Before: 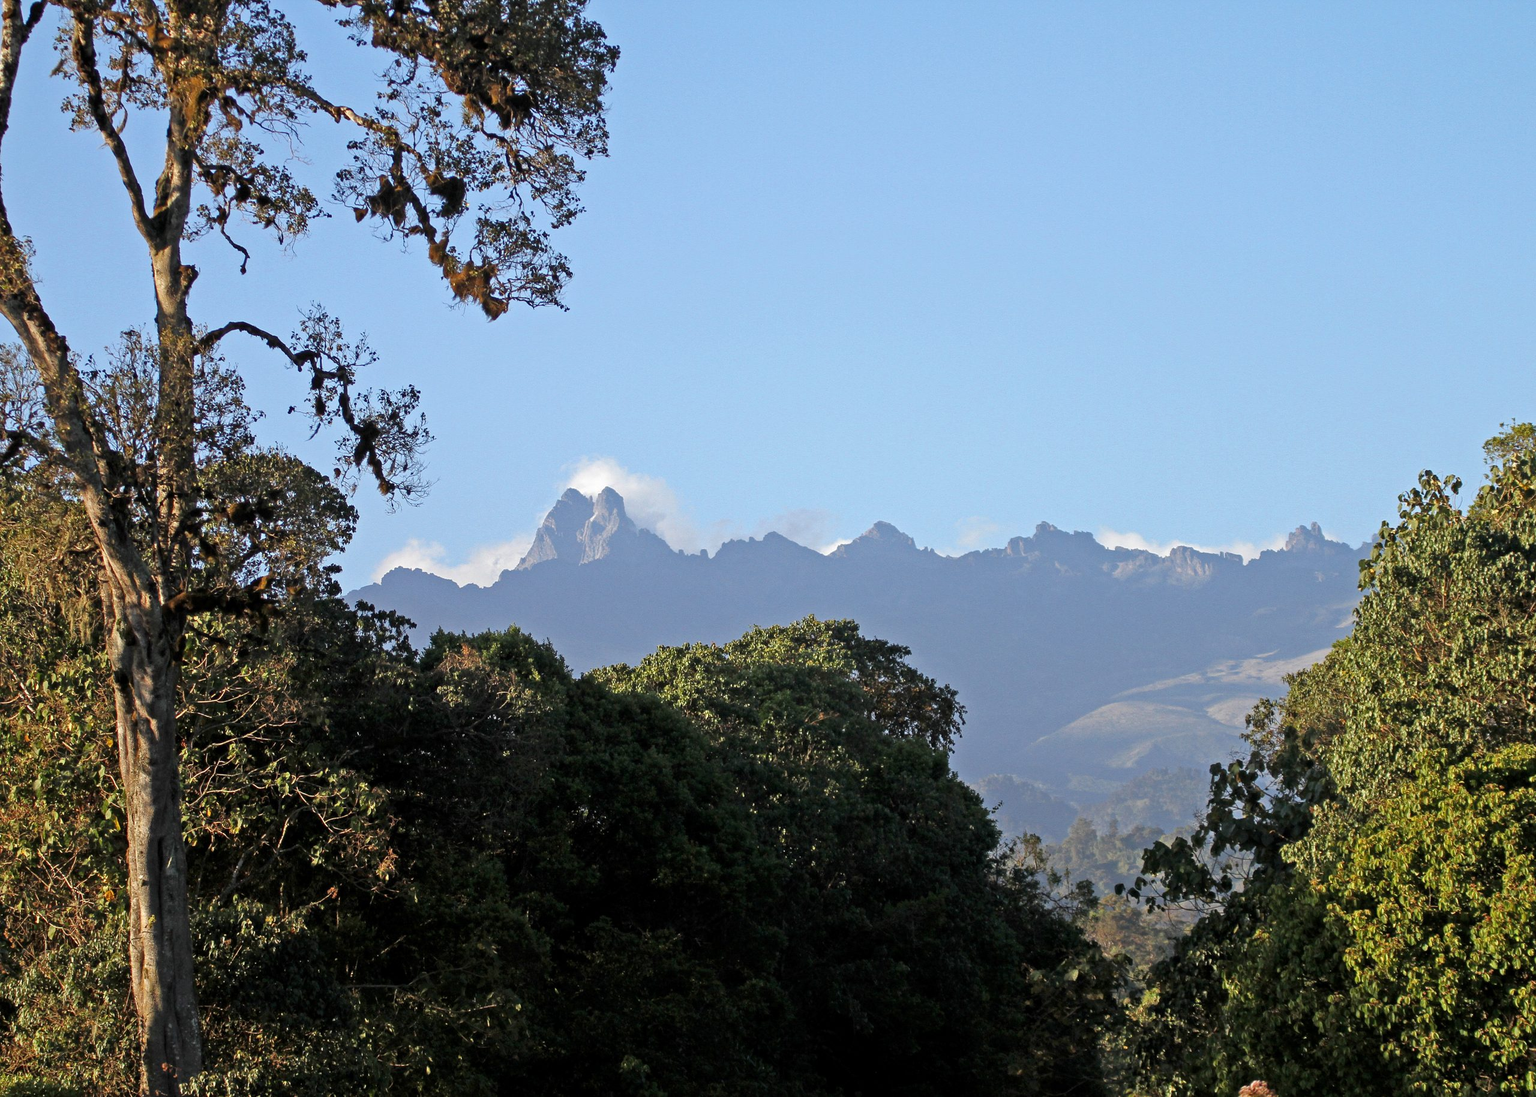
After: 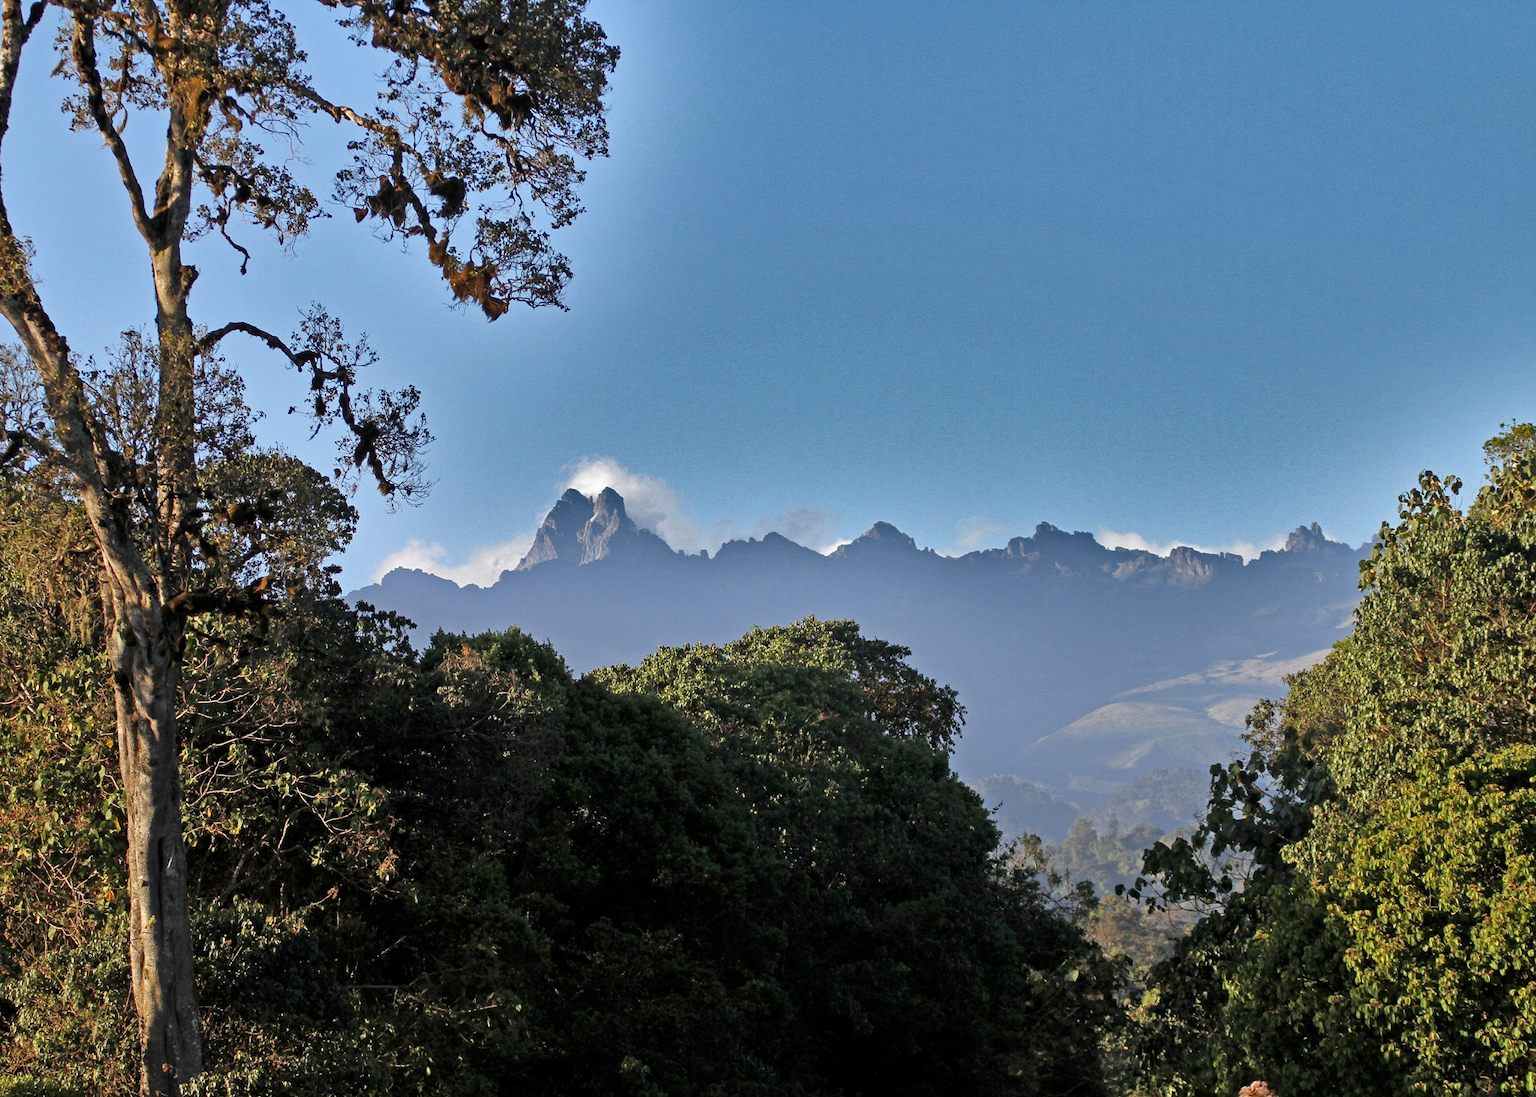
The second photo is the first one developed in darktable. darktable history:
shadows and highlights: shadows 21.01, highlights -80.83, soften with gaussian
